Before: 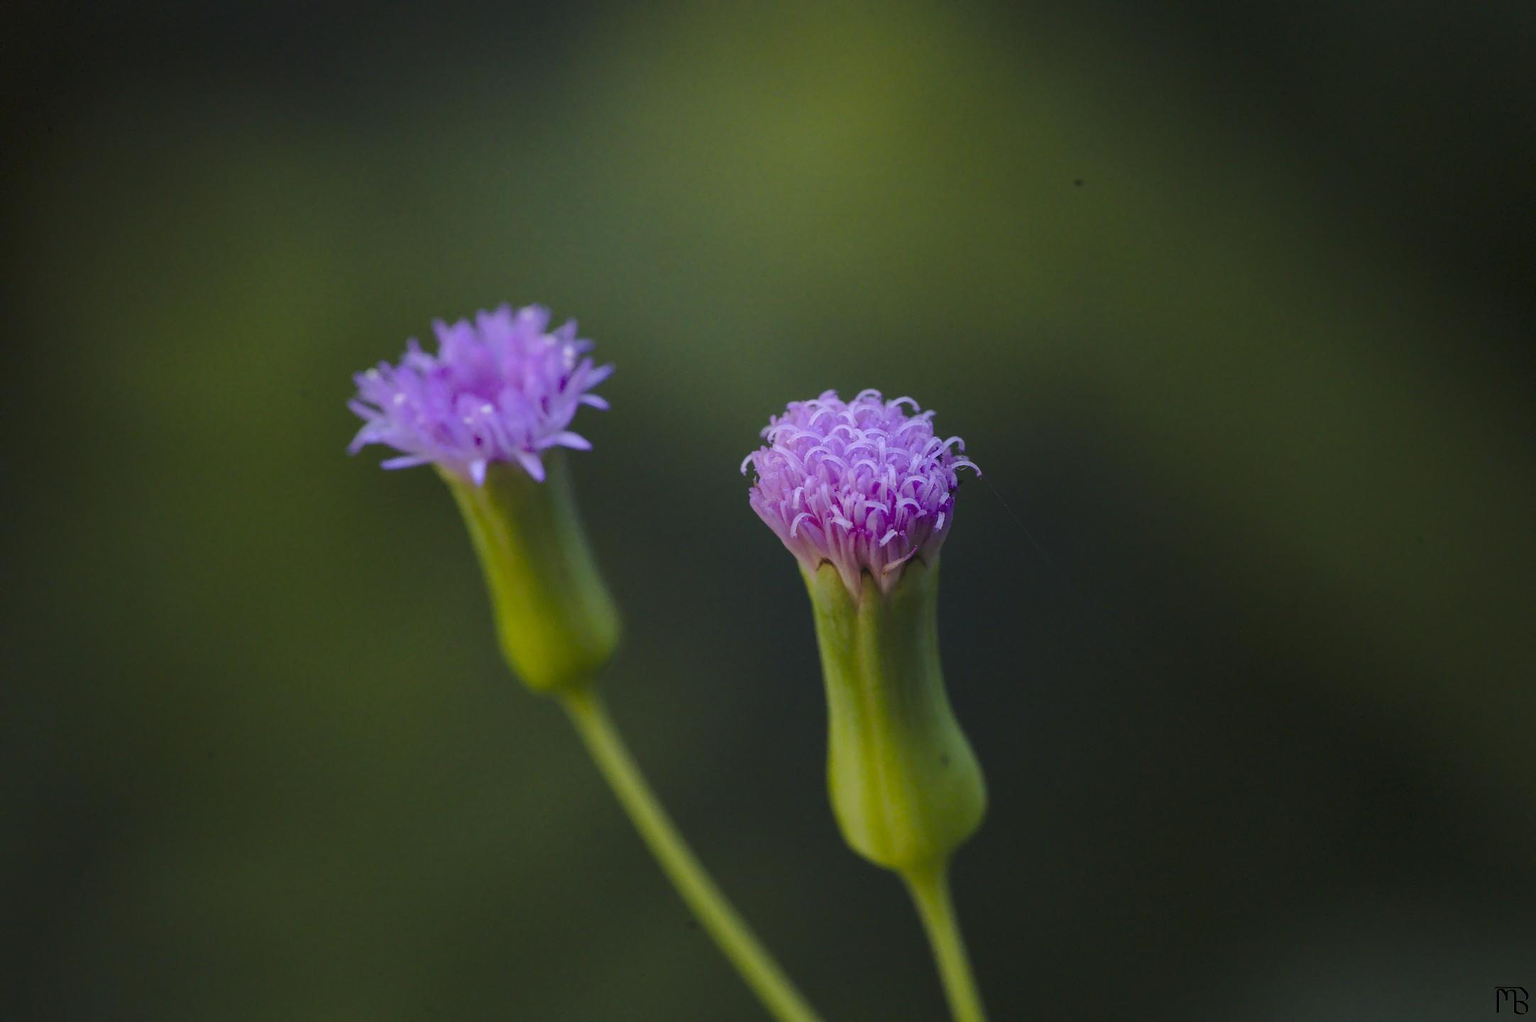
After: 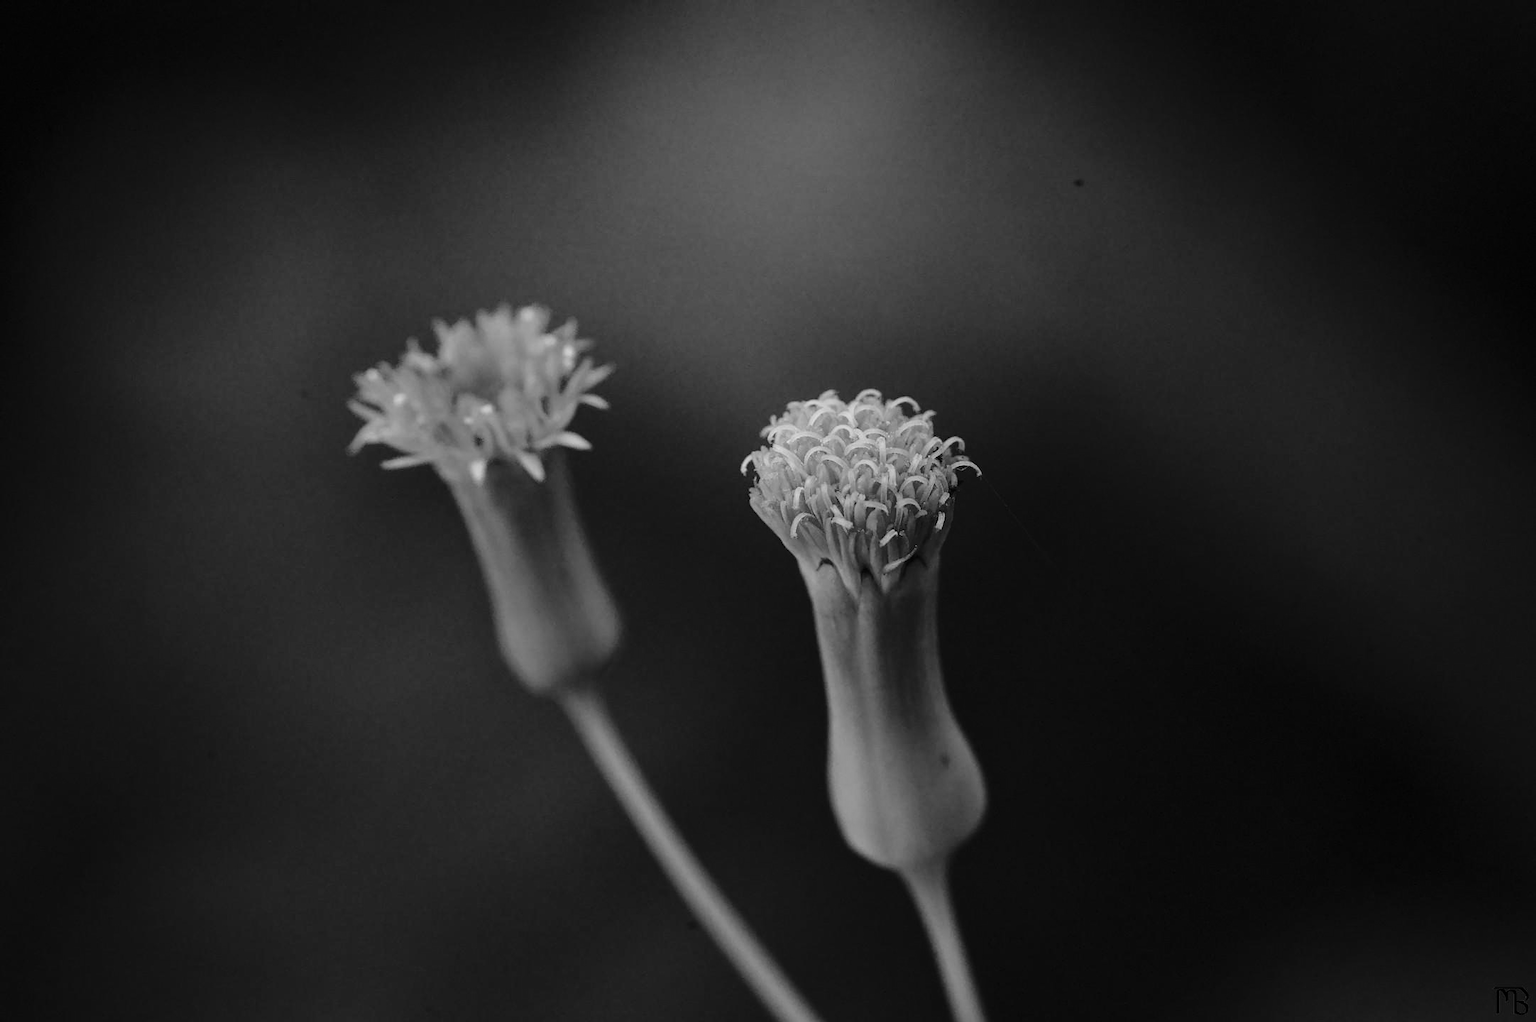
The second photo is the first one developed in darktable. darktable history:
contrast brightness saturation: brightness -0.2, saturation 0.08
monochrome: size 1
base curve: curves: ch0 [(0, 0) (0.028, 0.03) (0.121, 0.232) (0.46, 0.748) (0.859, 0.968) (1, 1)], preserve colors none
white balance: emerald 1
